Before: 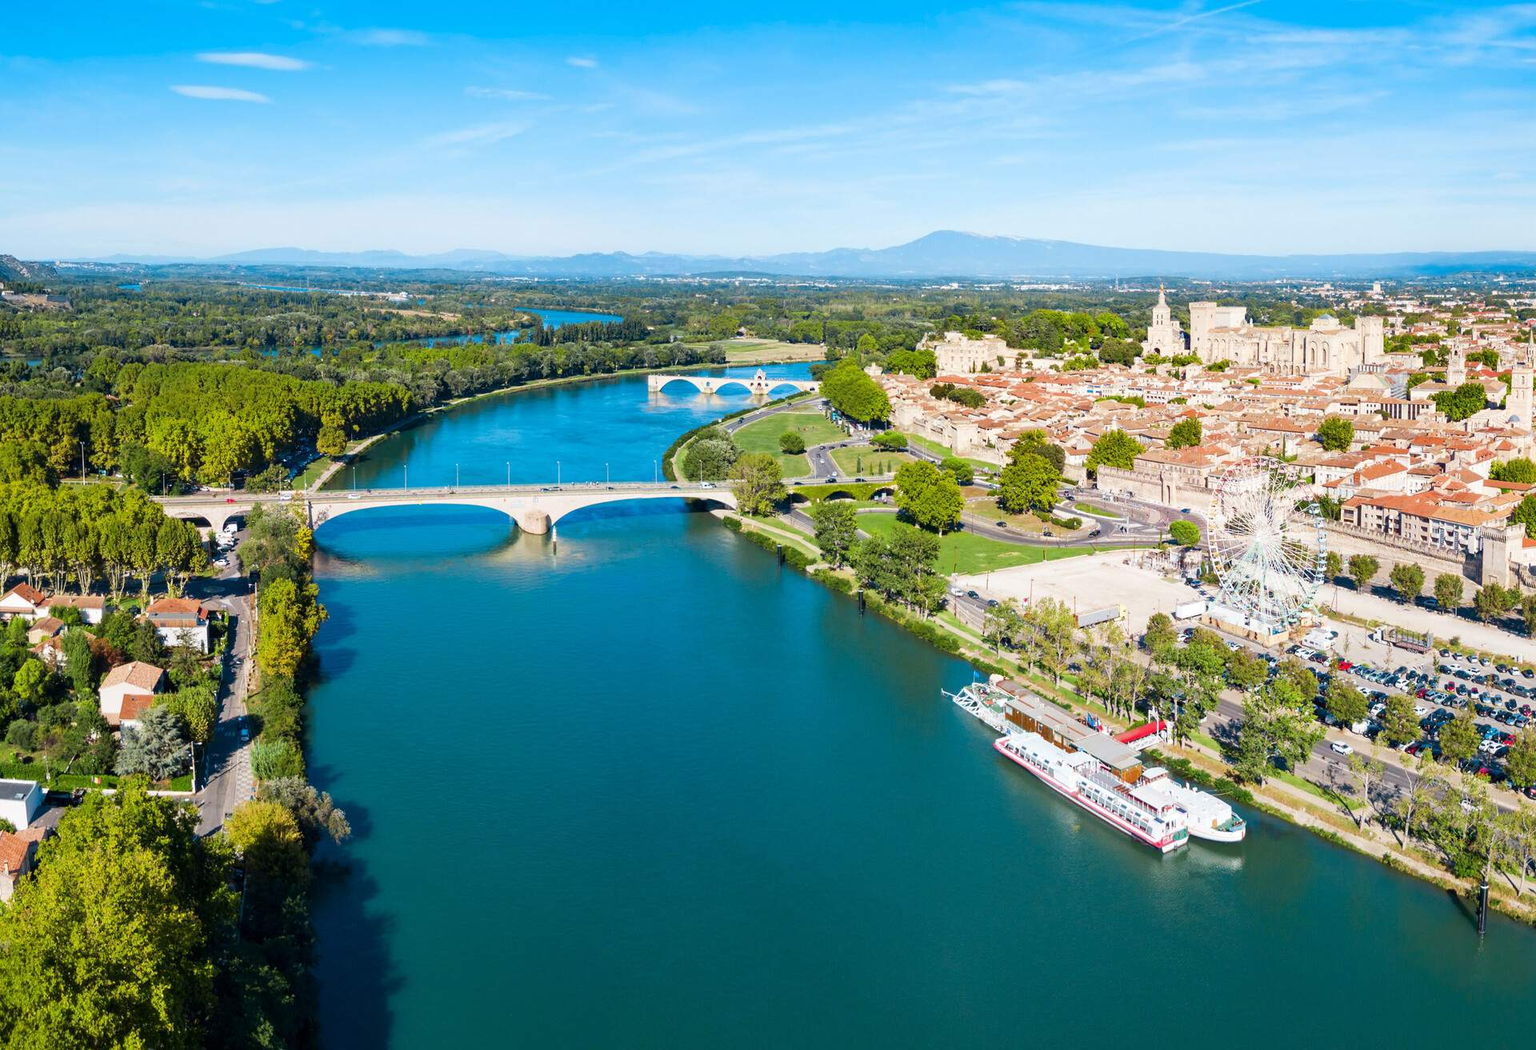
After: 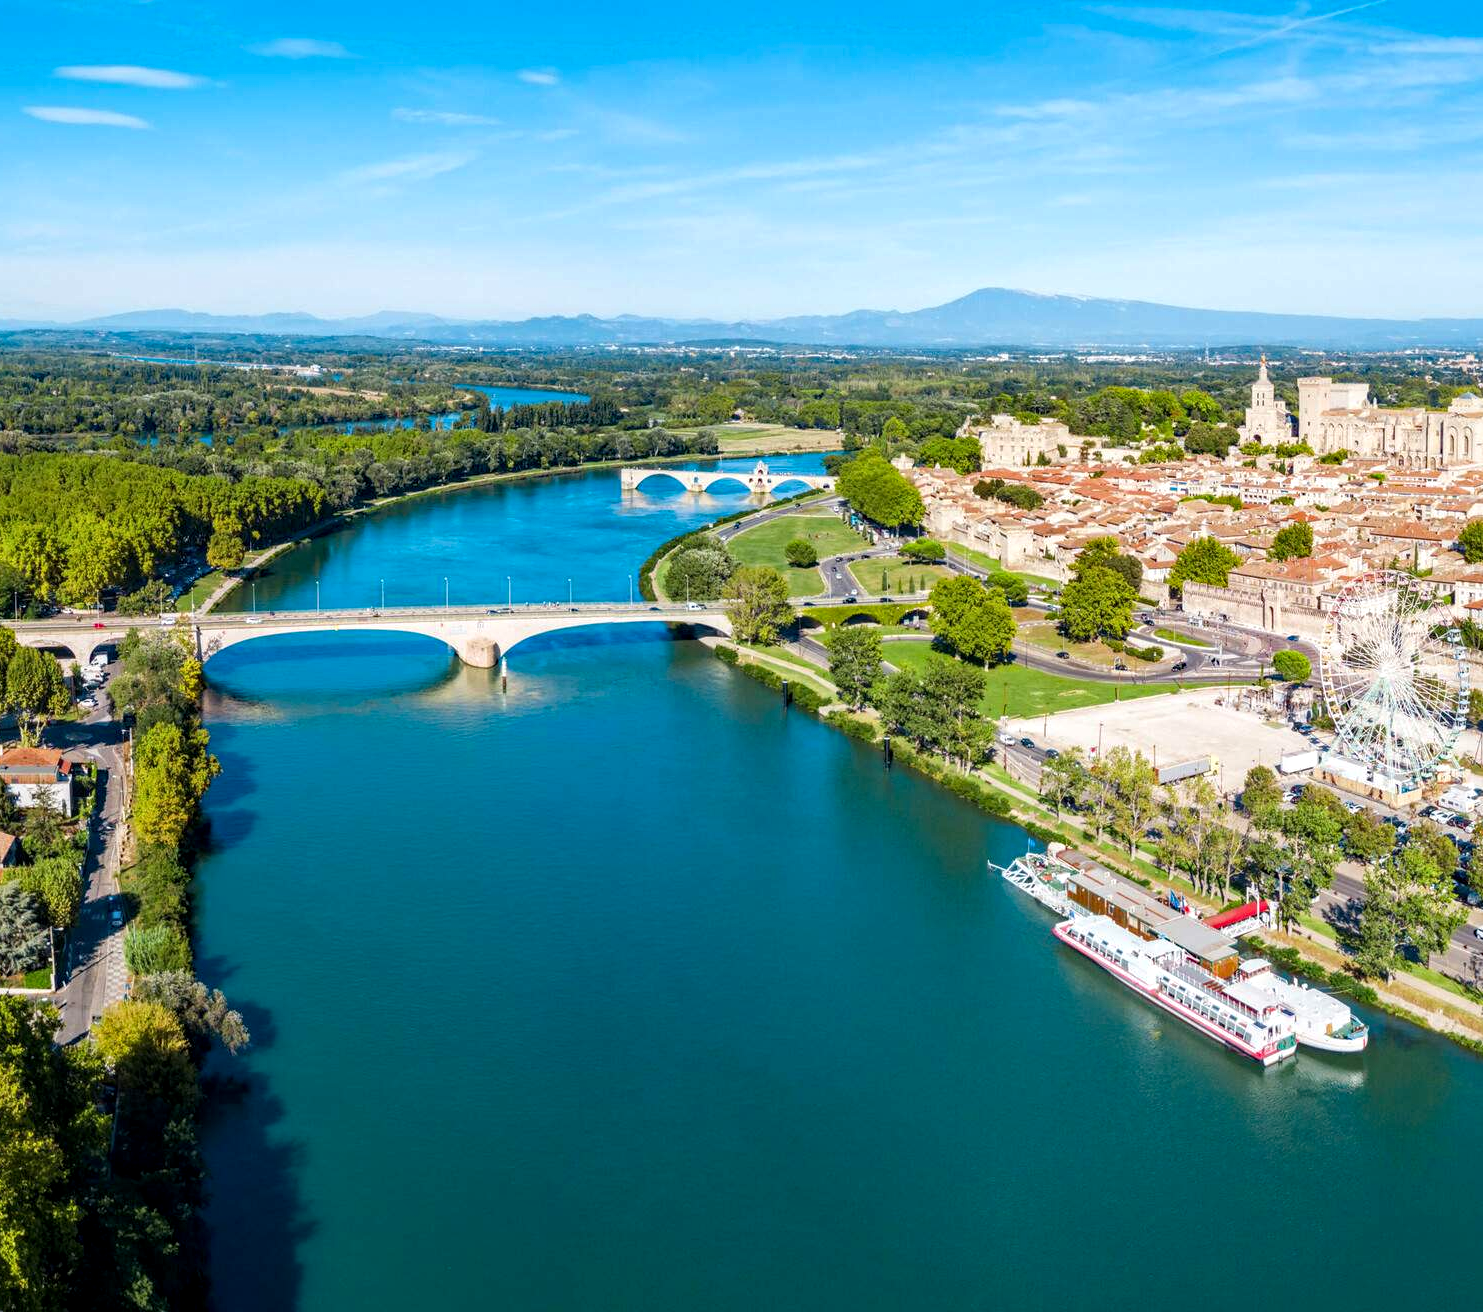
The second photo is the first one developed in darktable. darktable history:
local contrast: on, module defaults
crop: left 9.89%, right 12.861%
haze removal: adaptive false
